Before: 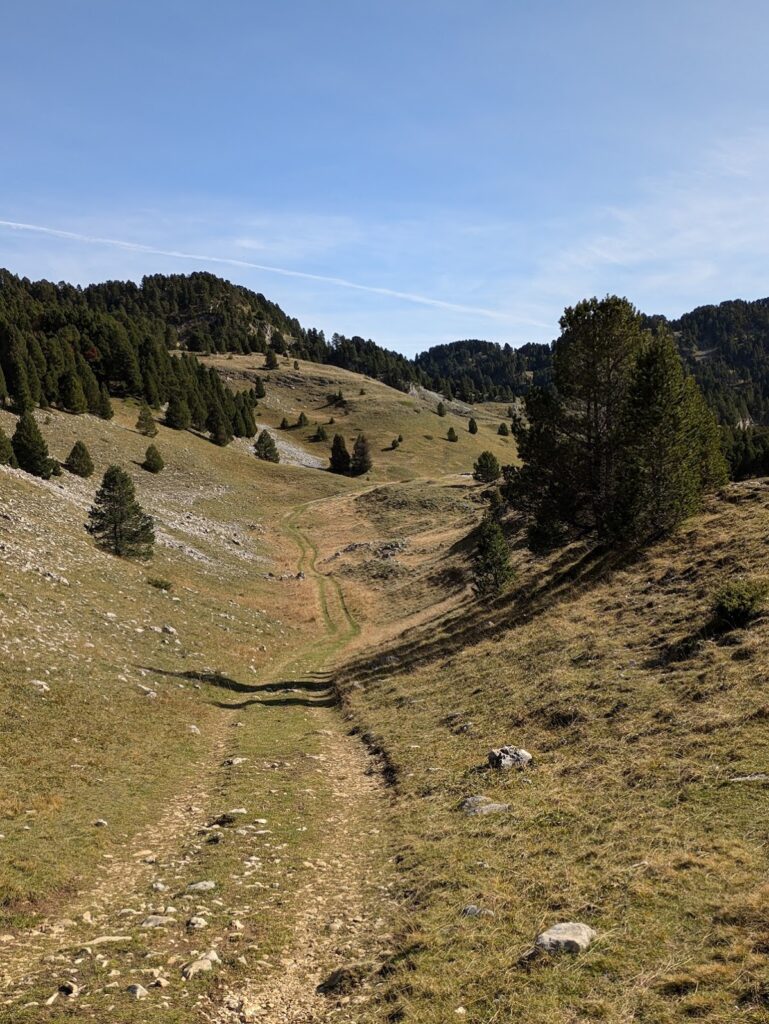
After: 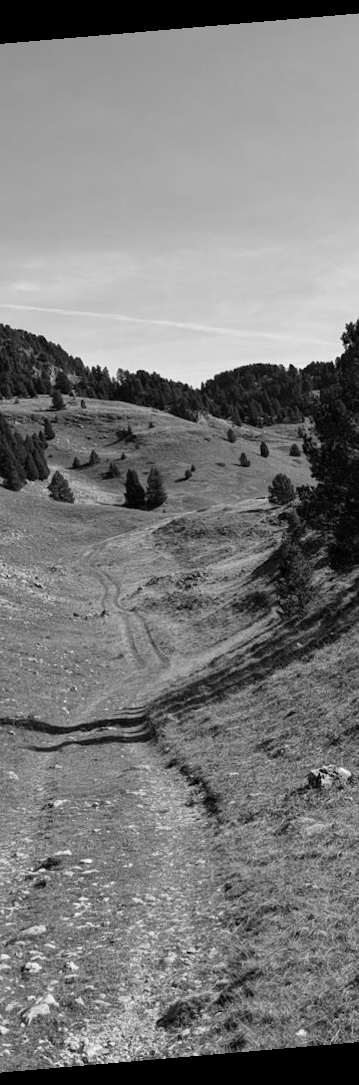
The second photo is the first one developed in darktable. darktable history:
rotate and perspective: rotation -4.86°, automatic cropping off
monochrome: on, module defaults
crop: left 28.583%, right 29.231%
